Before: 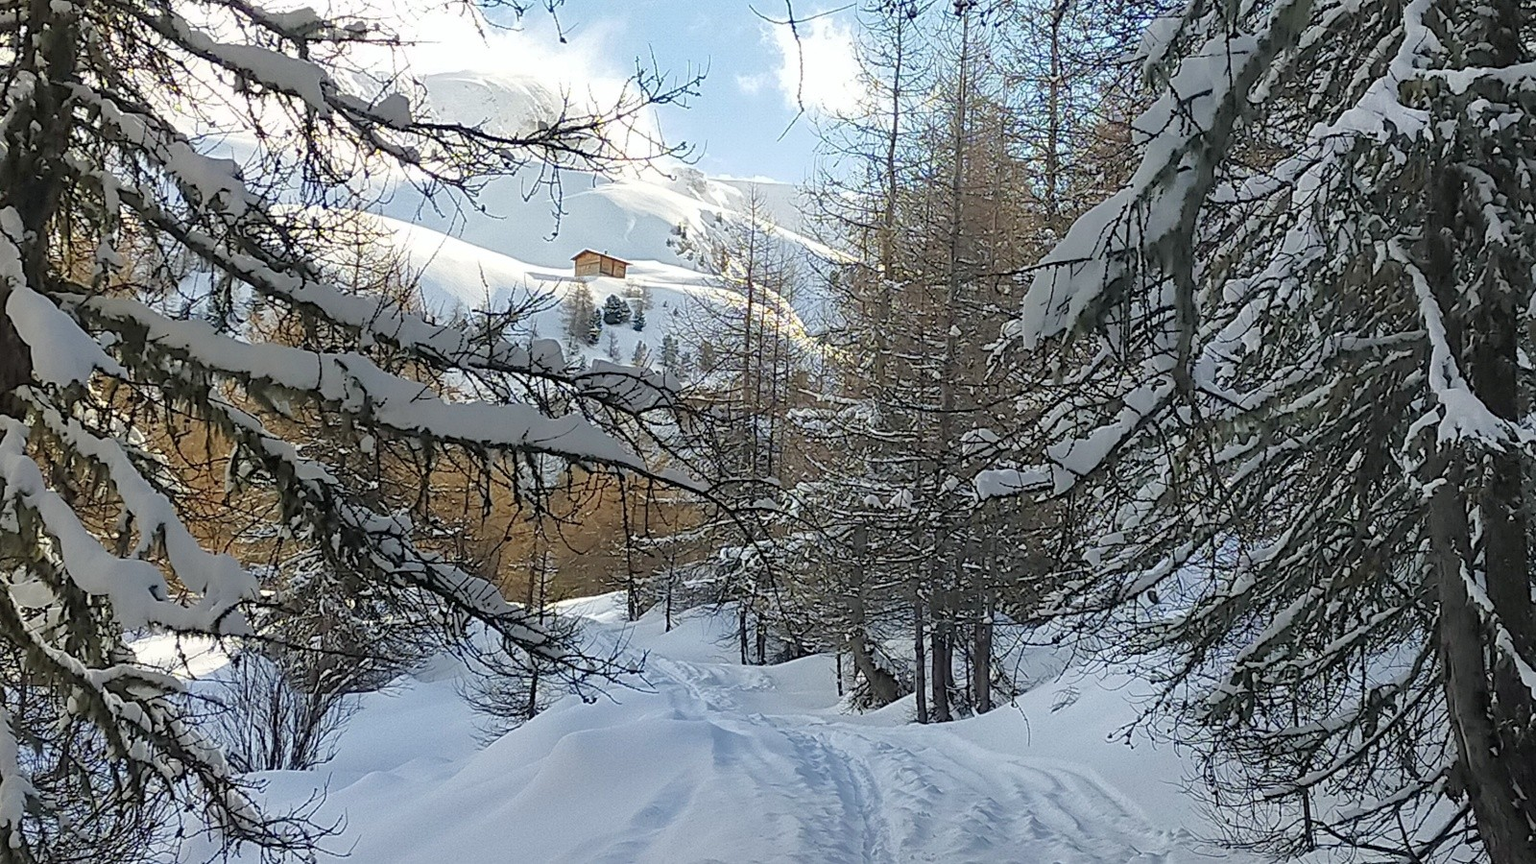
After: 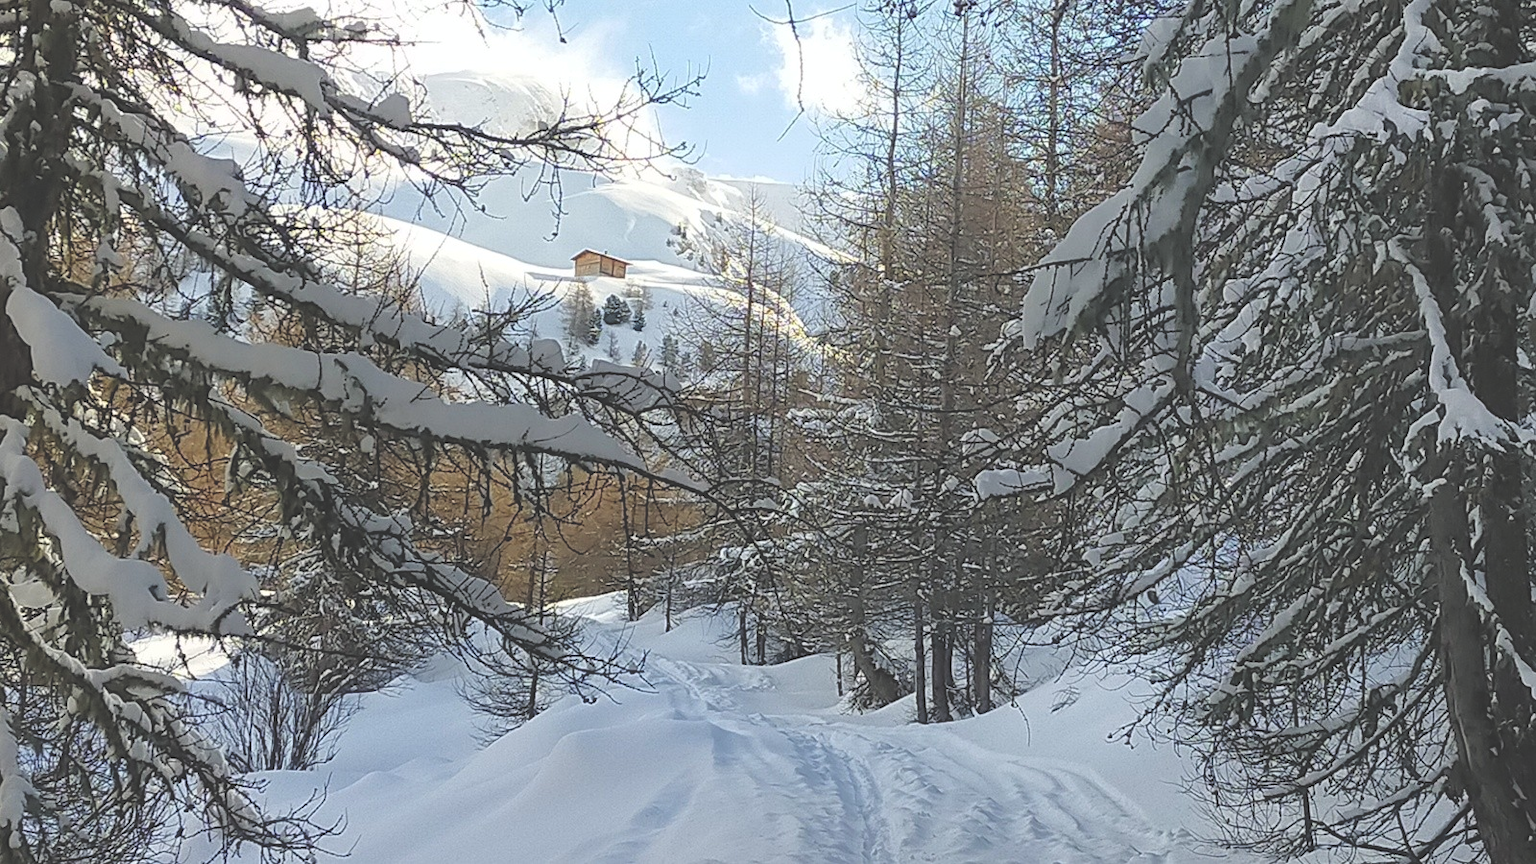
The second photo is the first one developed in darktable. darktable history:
exposure: black level correction -0.032, compensate highlight preservation false
shadows and highlights: radius 95.5, shadows -15.77, white point adjustment 0.295, highlights 32.99, compress 48.48%, highlights color adjustment 73.58%, soften with gaussian
